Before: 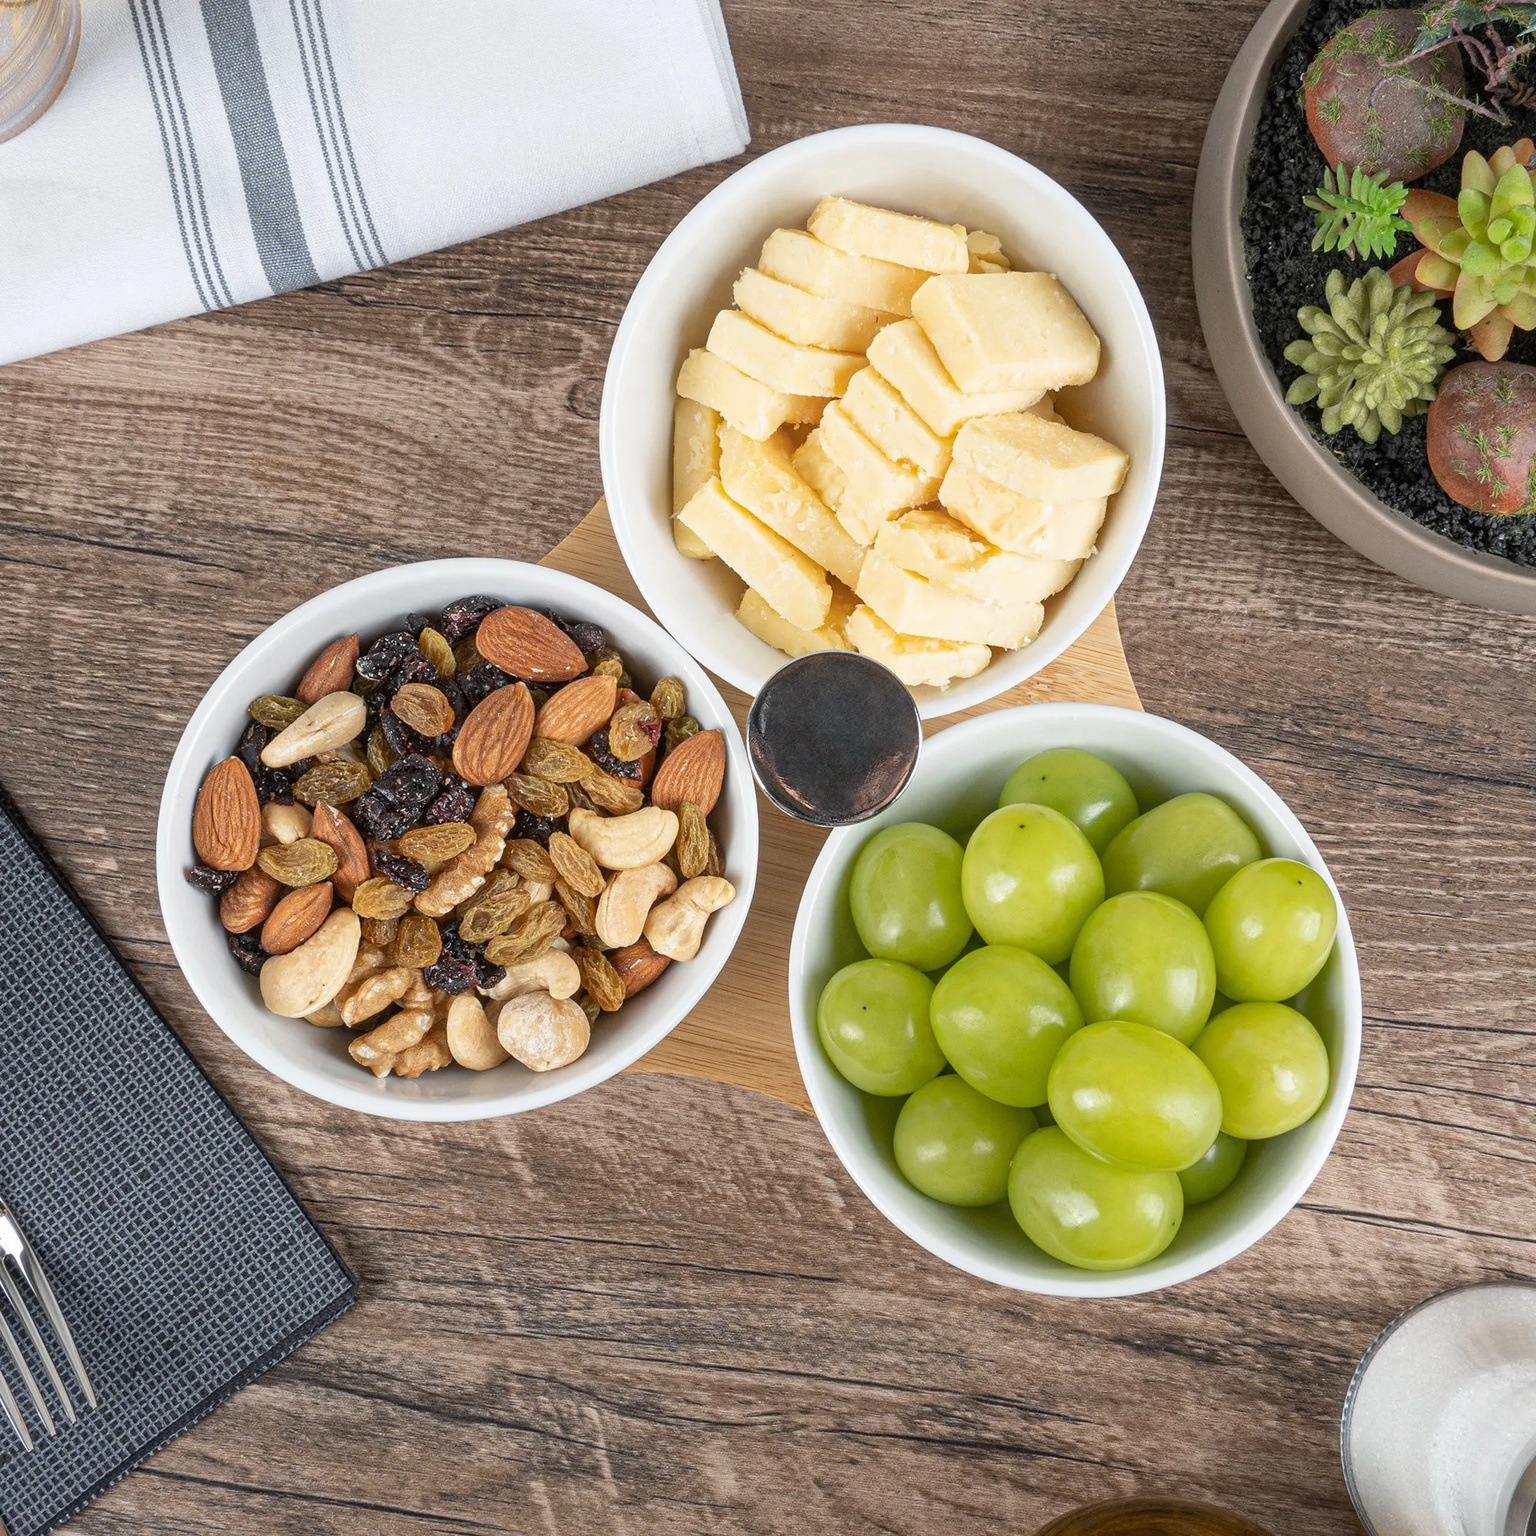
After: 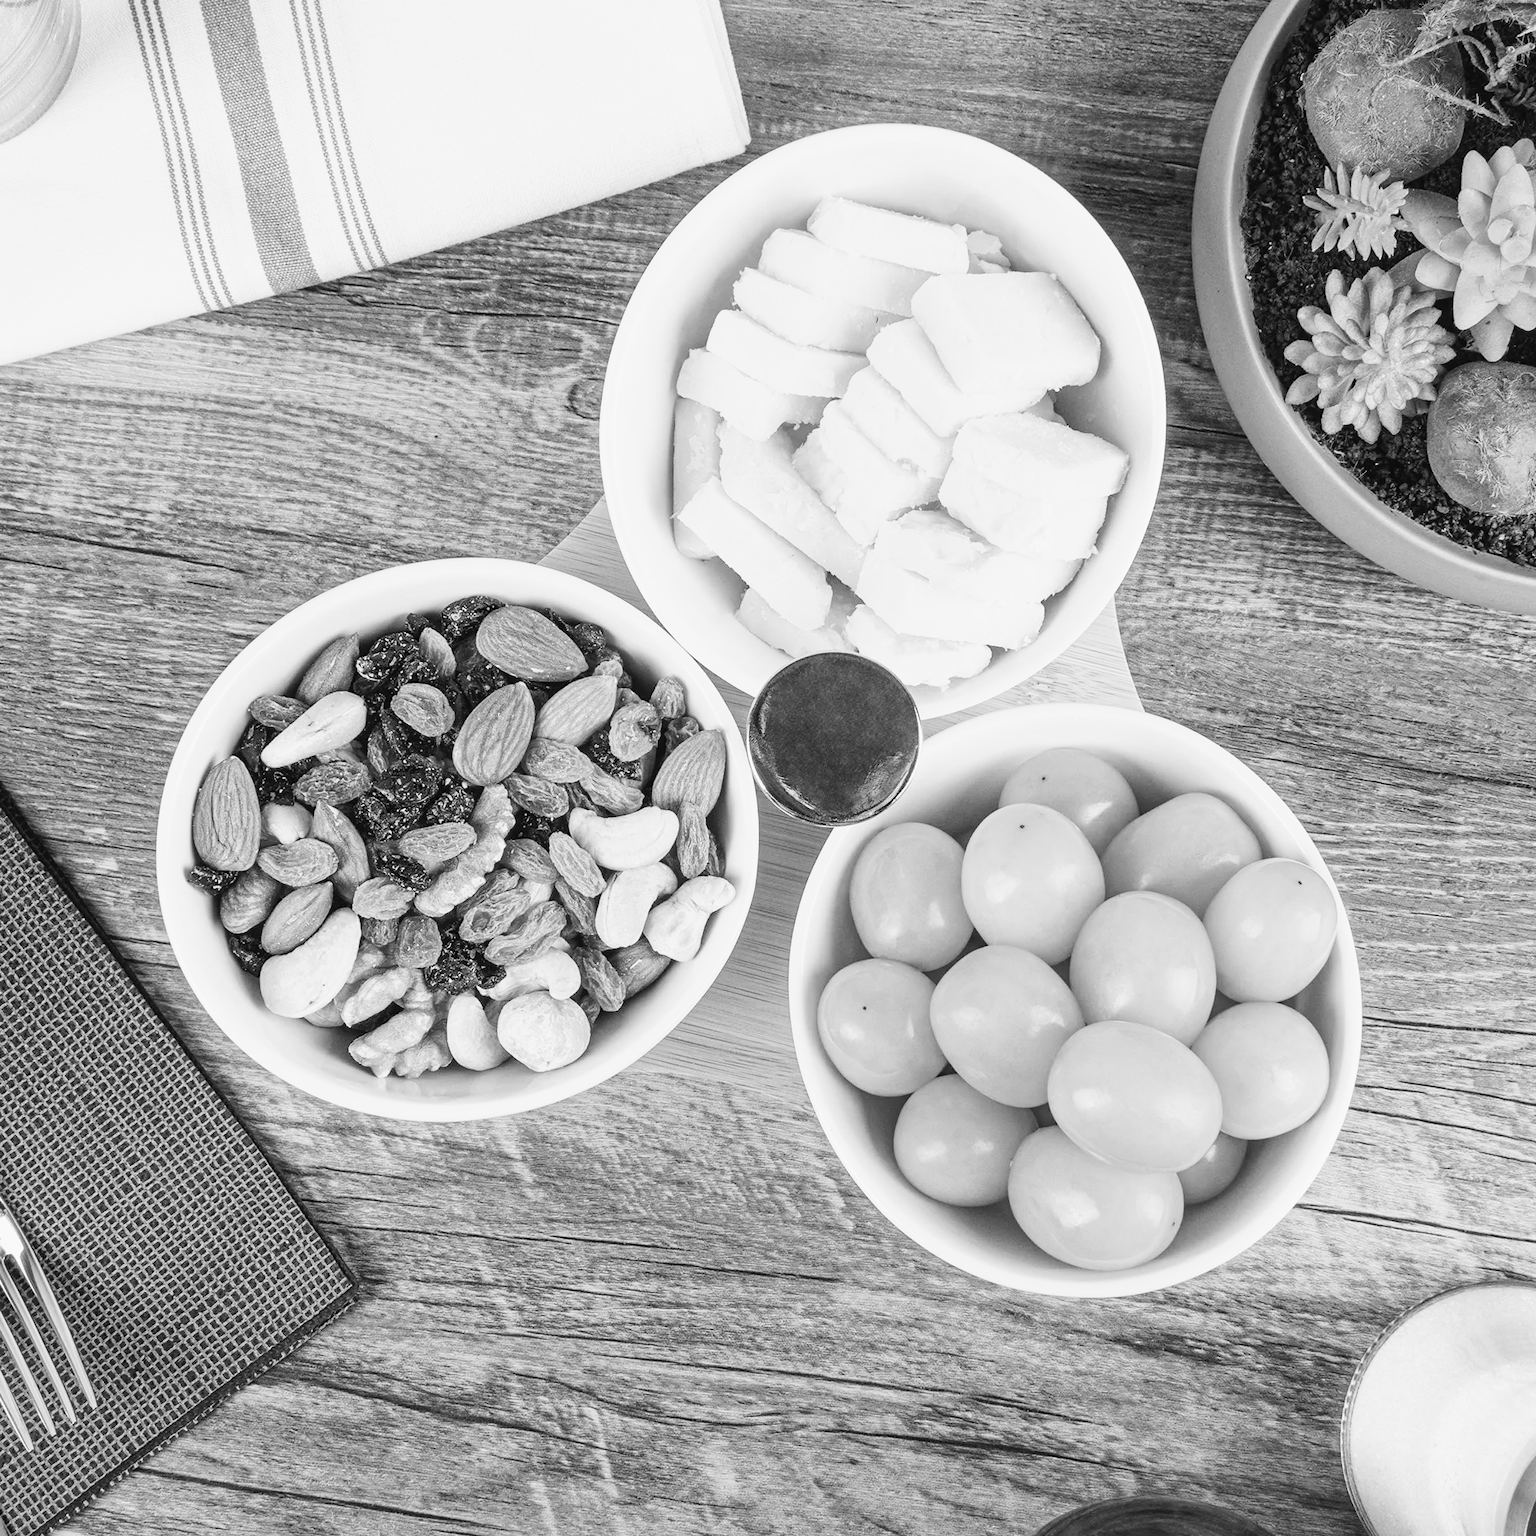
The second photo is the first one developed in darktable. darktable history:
tone curve: curves: ch0 [(0, 0.029) (0.071, 0.087) (0.223, 0.265) (0.447, 0.605) (0.654, 0.823) (0.861, 0.943) (1, 0.981)]; ch1 [(0, 0) (0.353, 0.344) (0.447, 0.449) (0.502, 0.501) (0.547, 0.54) (0.57, 0.582) (0.608, 0.608) (0.618, 0.631) (0.657, 0.699) (1, 1)]; ch2 [(0, 0) (0.34, 0.314) (0.456, 0.456) (0.5, 0.503) (0.528, 0.54) (0.557, 0.577) (0.589, 0.626) (1, 1)], color space Lab, independent channels, preserve colors none
monochrome: on, module defaults
